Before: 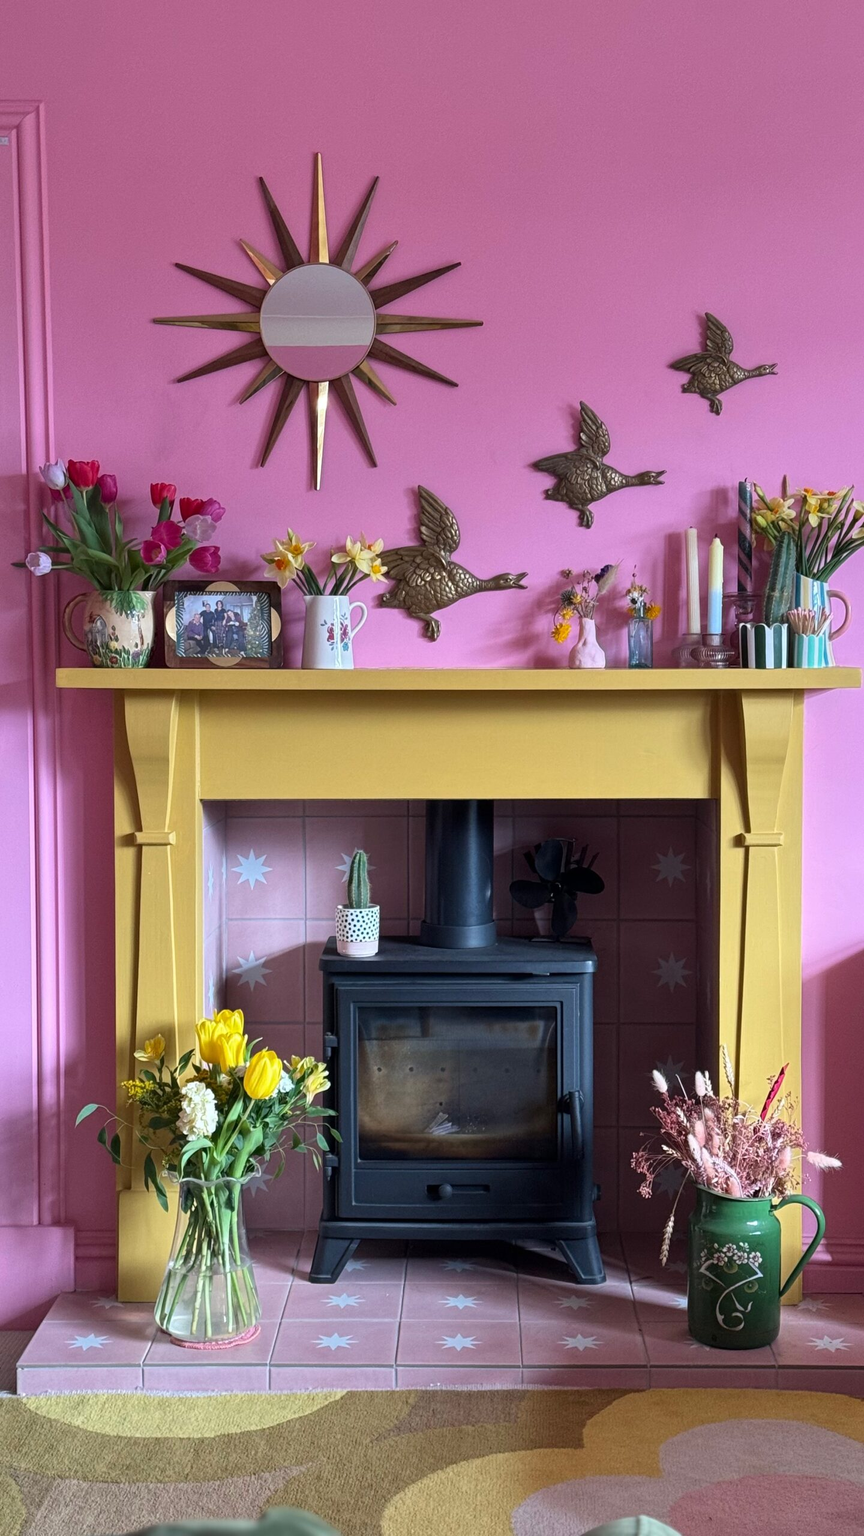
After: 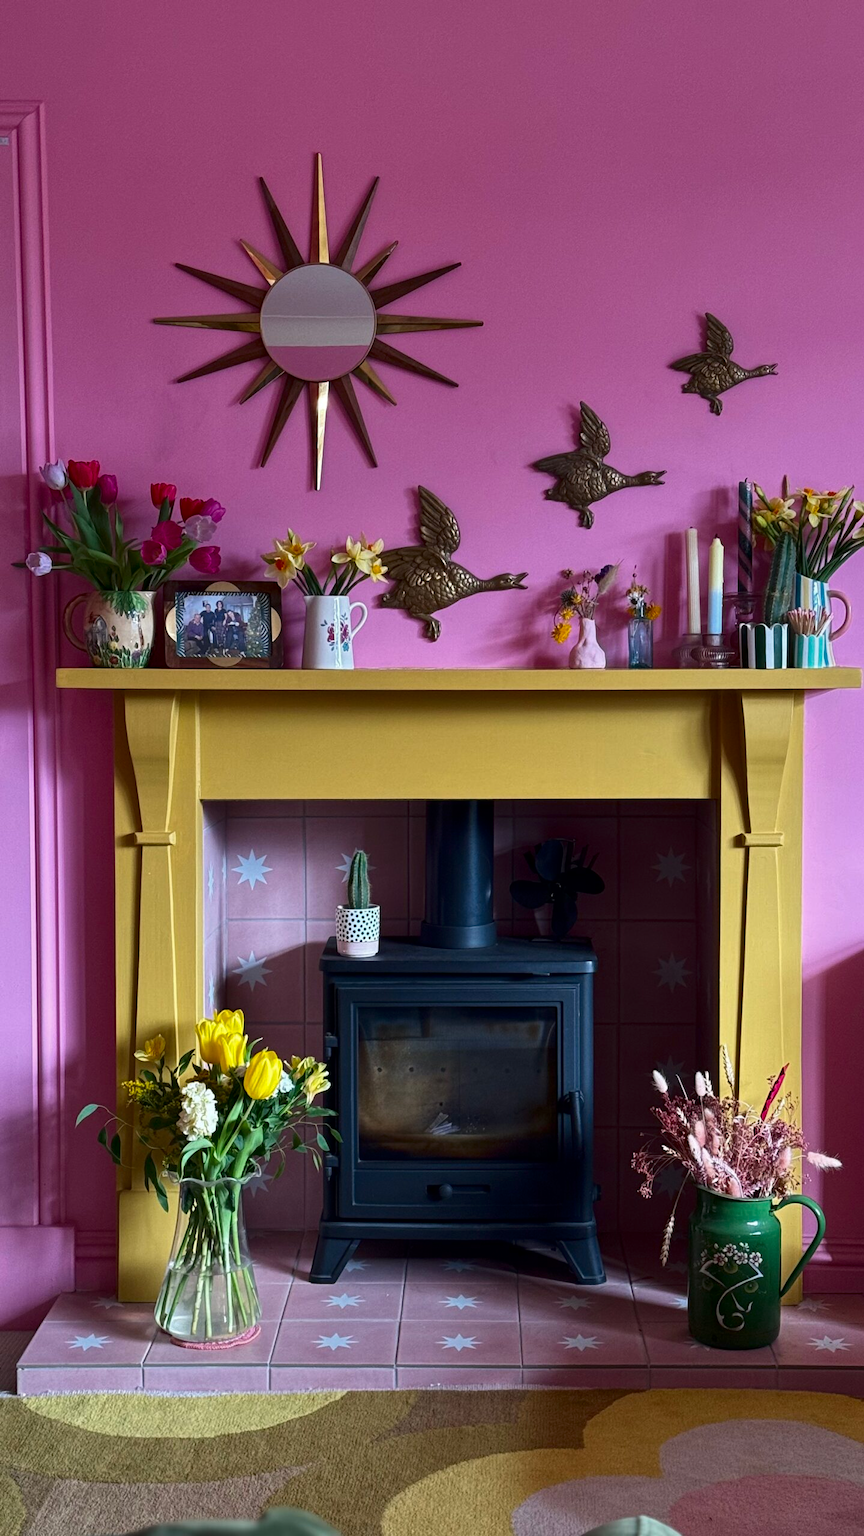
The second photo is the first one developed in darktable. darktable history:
contrast brightness saturation: brightness -0.213, saturation 0.076
tone curve: curves: ch0 [(0, 0) (0.003, 0.003) (0.011, 0.011) (0.025, 0.025) (0.044, 0.045) (0.069, 0.07) (0.1, 0.1) (0.136, 0.137) (0.177, 0.179) (0.224, 0.226) (0.277, 0.279) (0.335, 0.338) (0.399, 0.402) (0.468, 0.472) (0.543, 0.547) (0.623, 0.628) (0.709, 0.715) (0.801, 0.807) (0.898, 0.902) (1, 1)], preserve colors none
